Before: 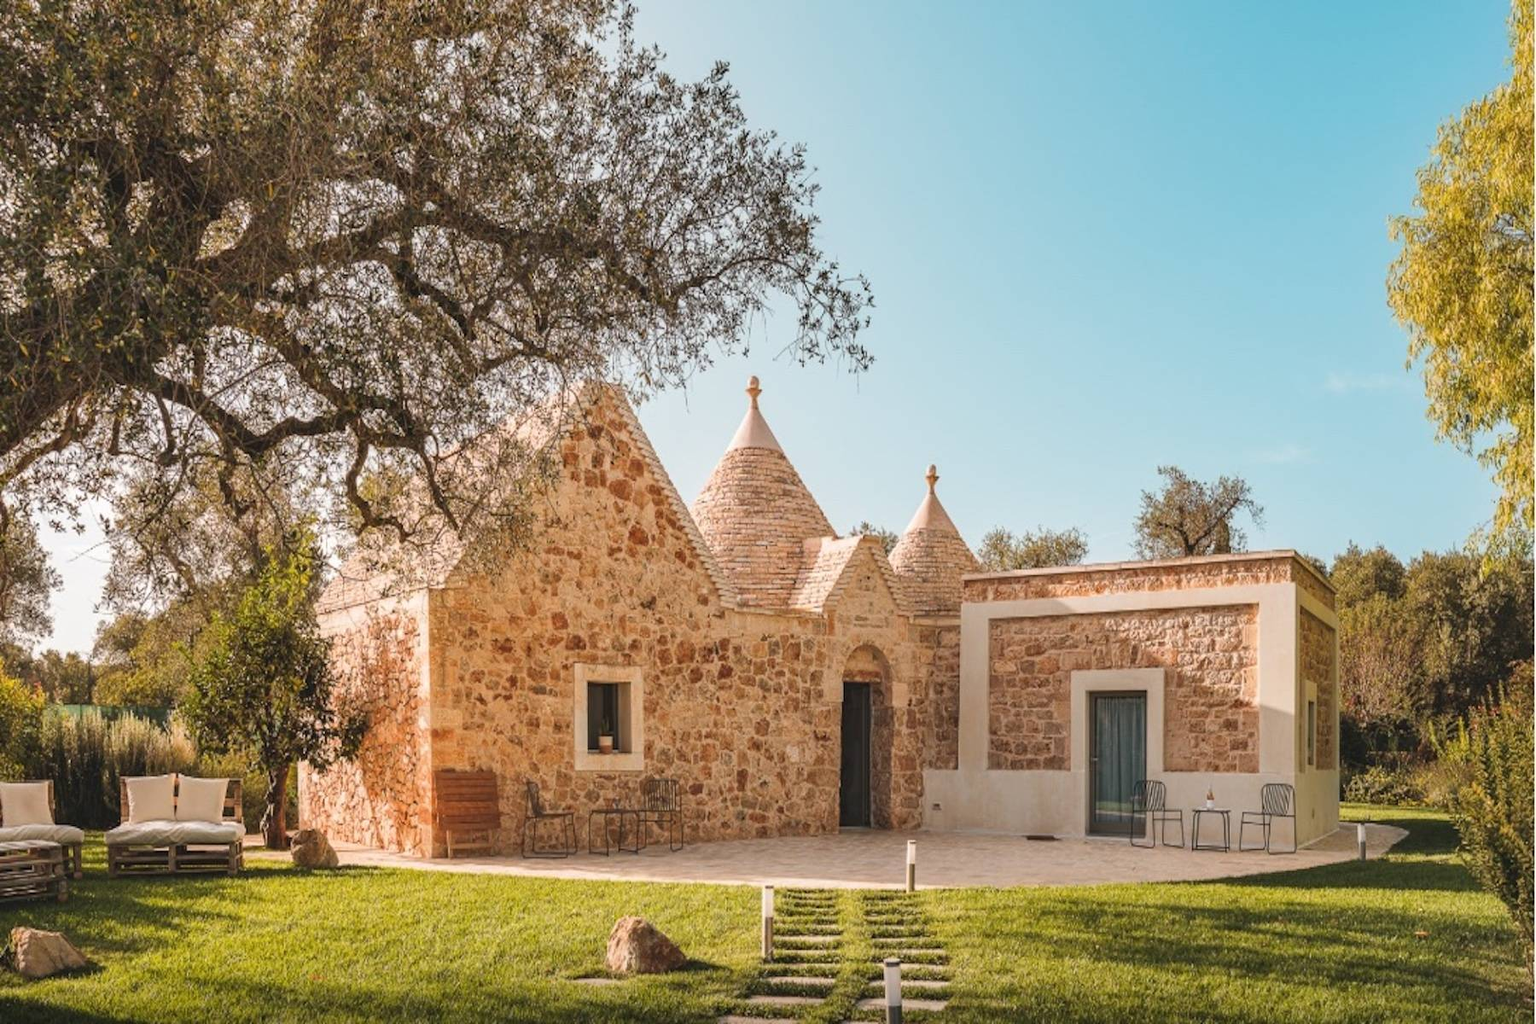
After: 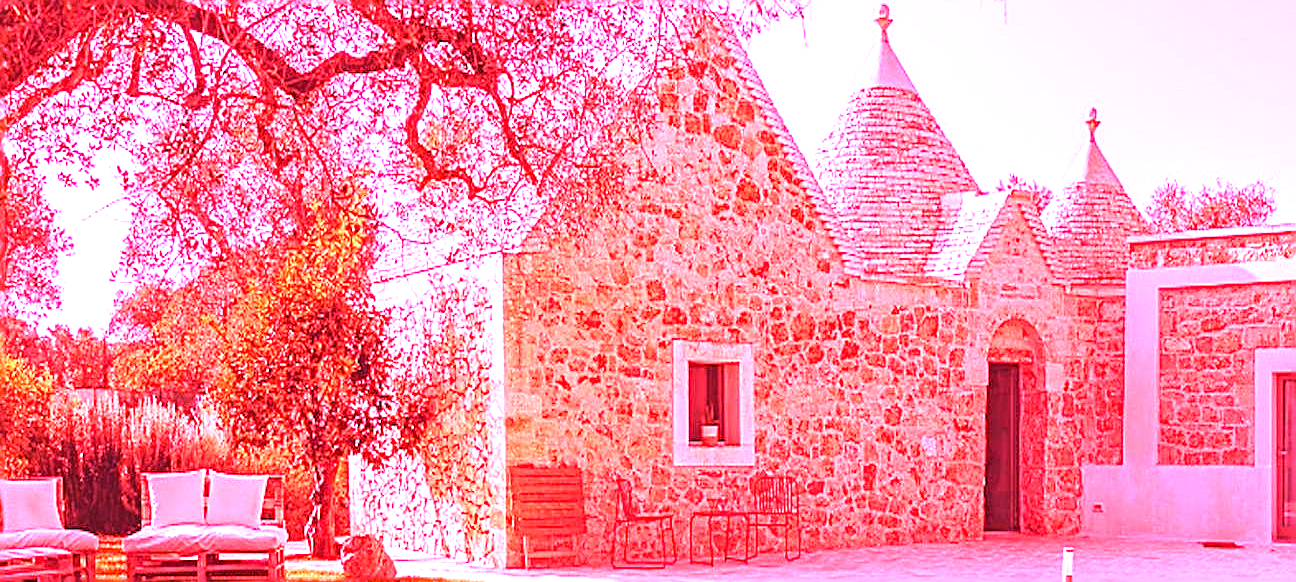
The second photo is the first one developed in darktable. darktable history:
crop: top 36.498%, right 27.964%, bottom 14.995%
white balance: red 4.26, blue 1.802
contrast brightness saturation: contrast 0.03, brightness -0.04
sharpen: on, module defaults
